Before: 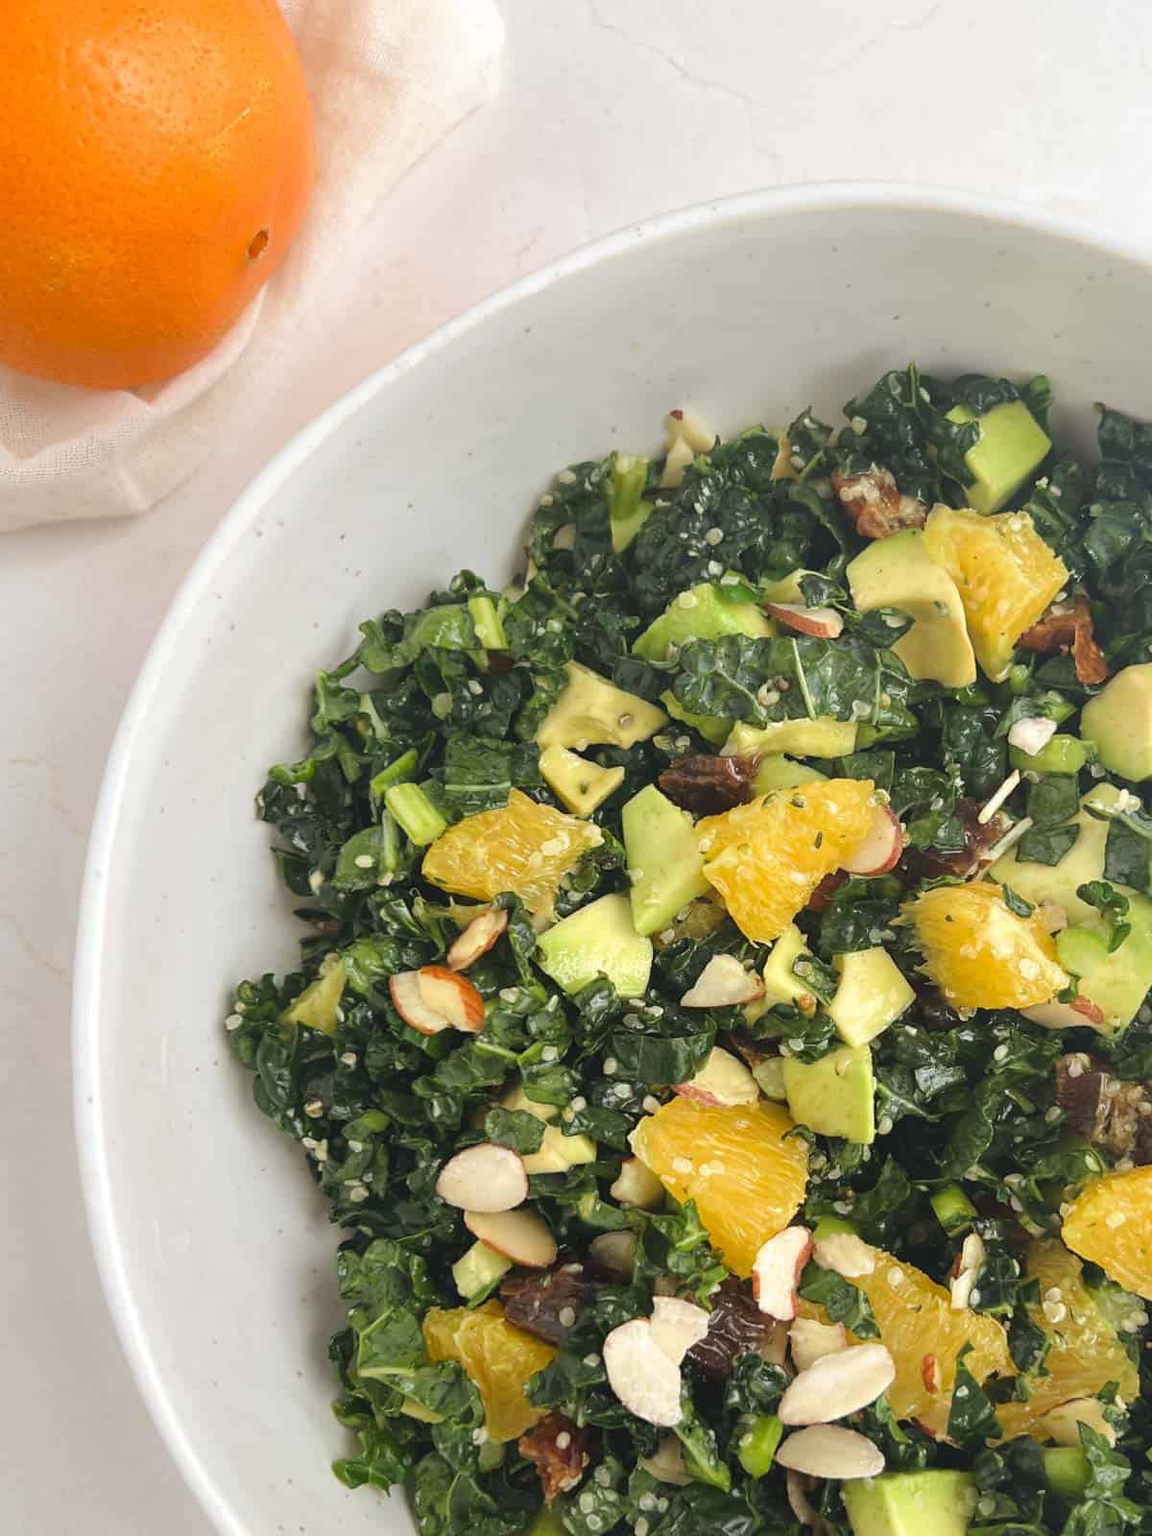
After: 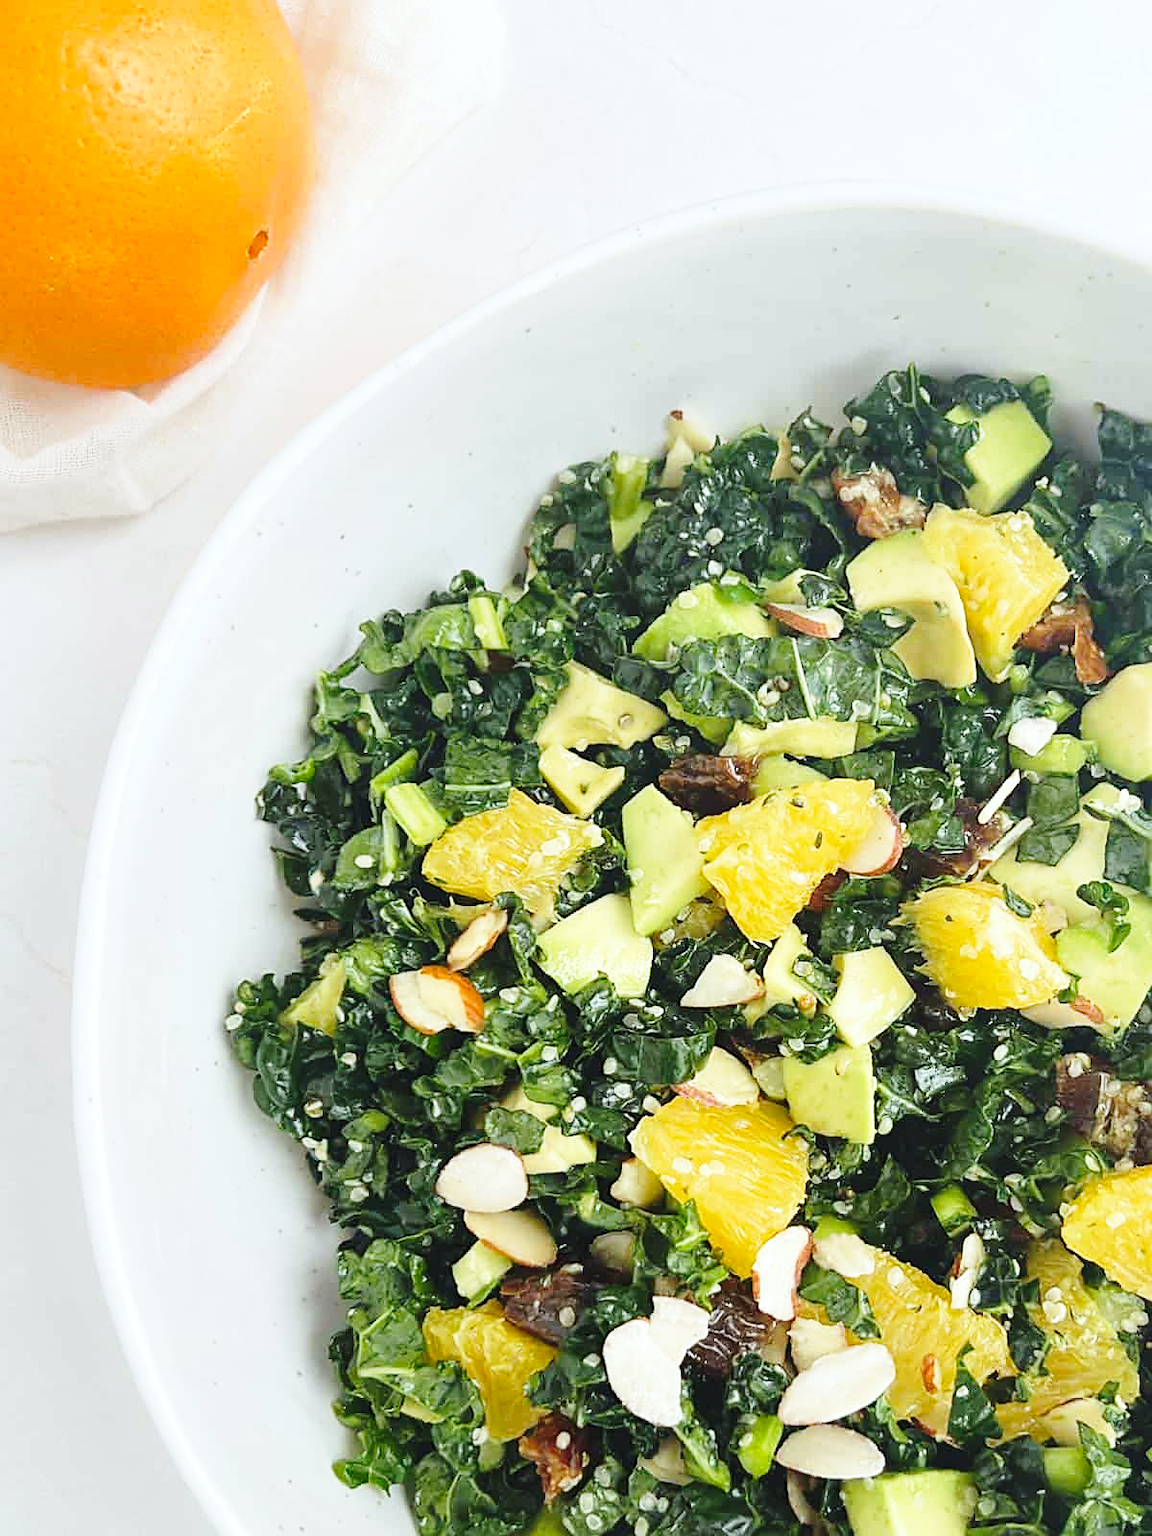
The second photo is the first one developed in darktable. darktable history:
base curve: curves: ch0 [(0, 0) (0.028, 0.03) (0.121, 0.232) (0.46, 0.748) (0.859, 0.968) (1, 1)], preserve colors none
white balance: red 0.925, blue 1.046
sharpen: on, module defaults
